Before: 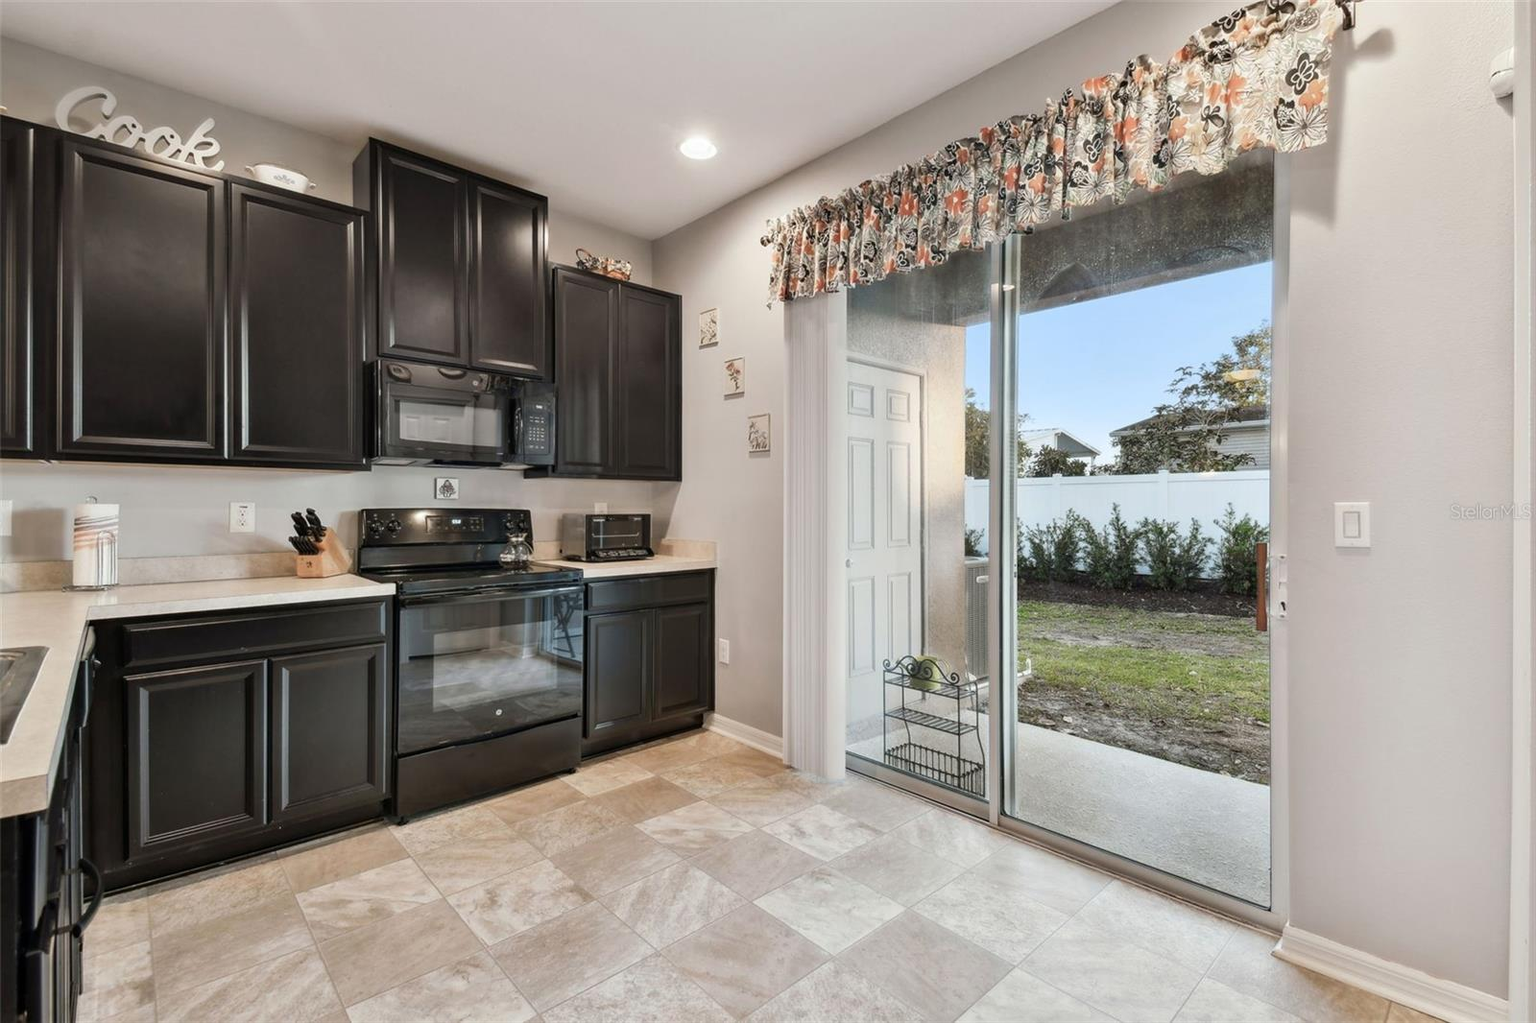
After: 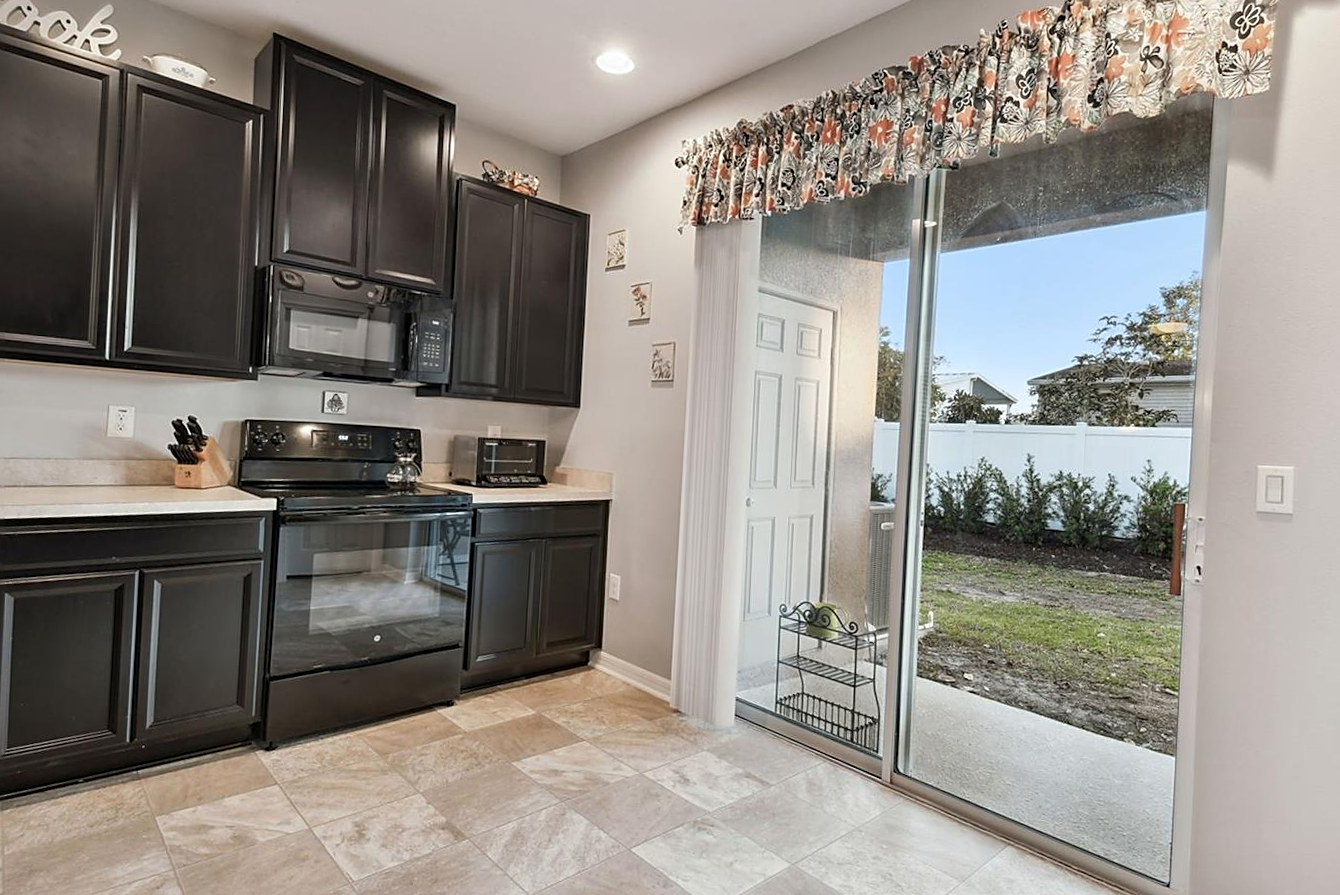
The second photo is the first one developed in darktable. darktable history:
sharpen: on, module defaults
crop and rotate: angle -2.98°, left 5.076%, top 5.179%, right 4.7%, bottom 4.365%
